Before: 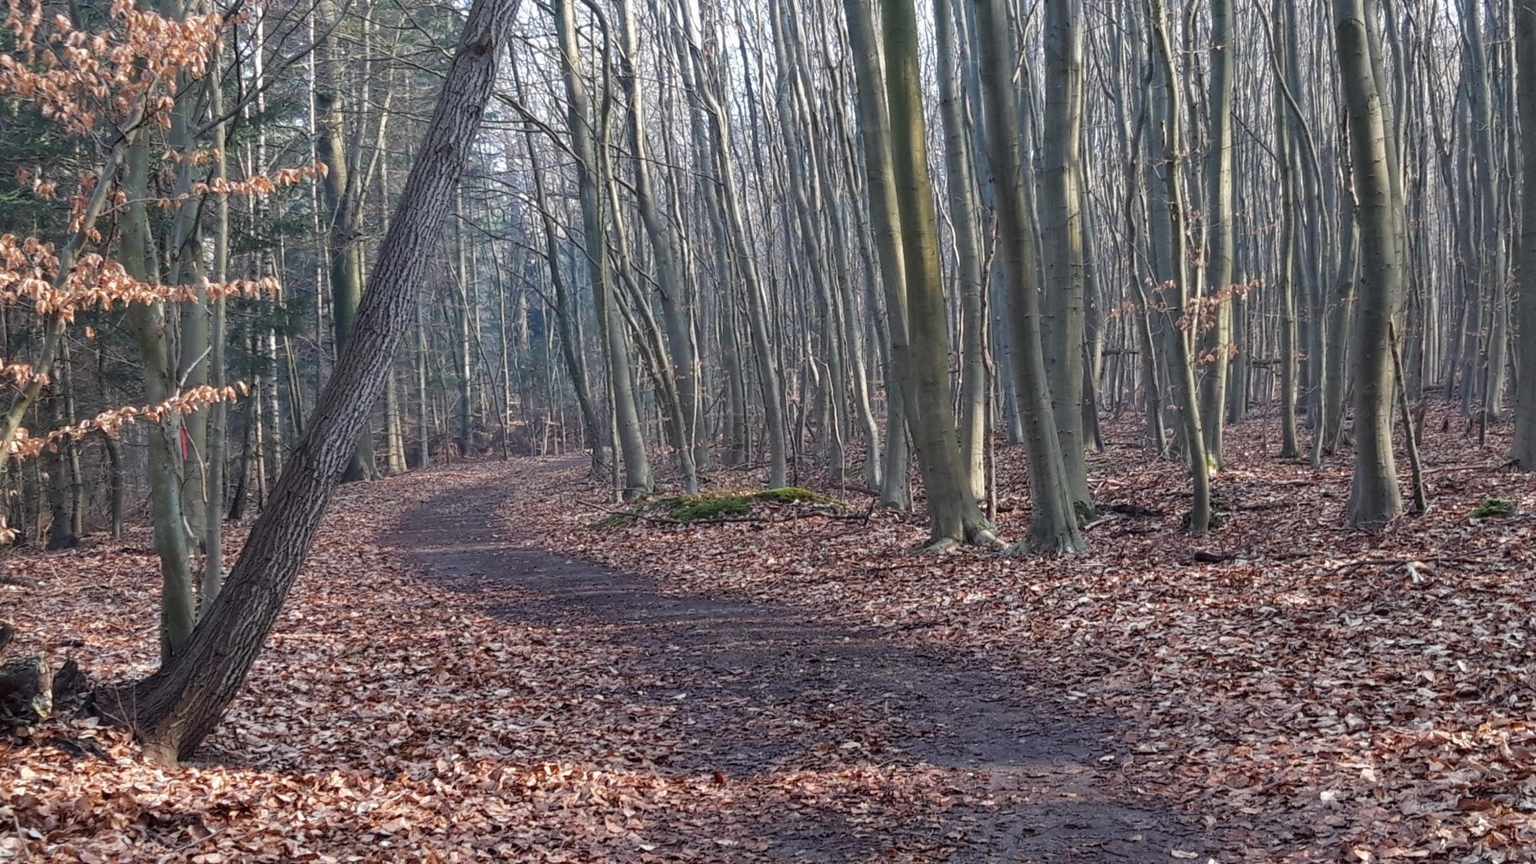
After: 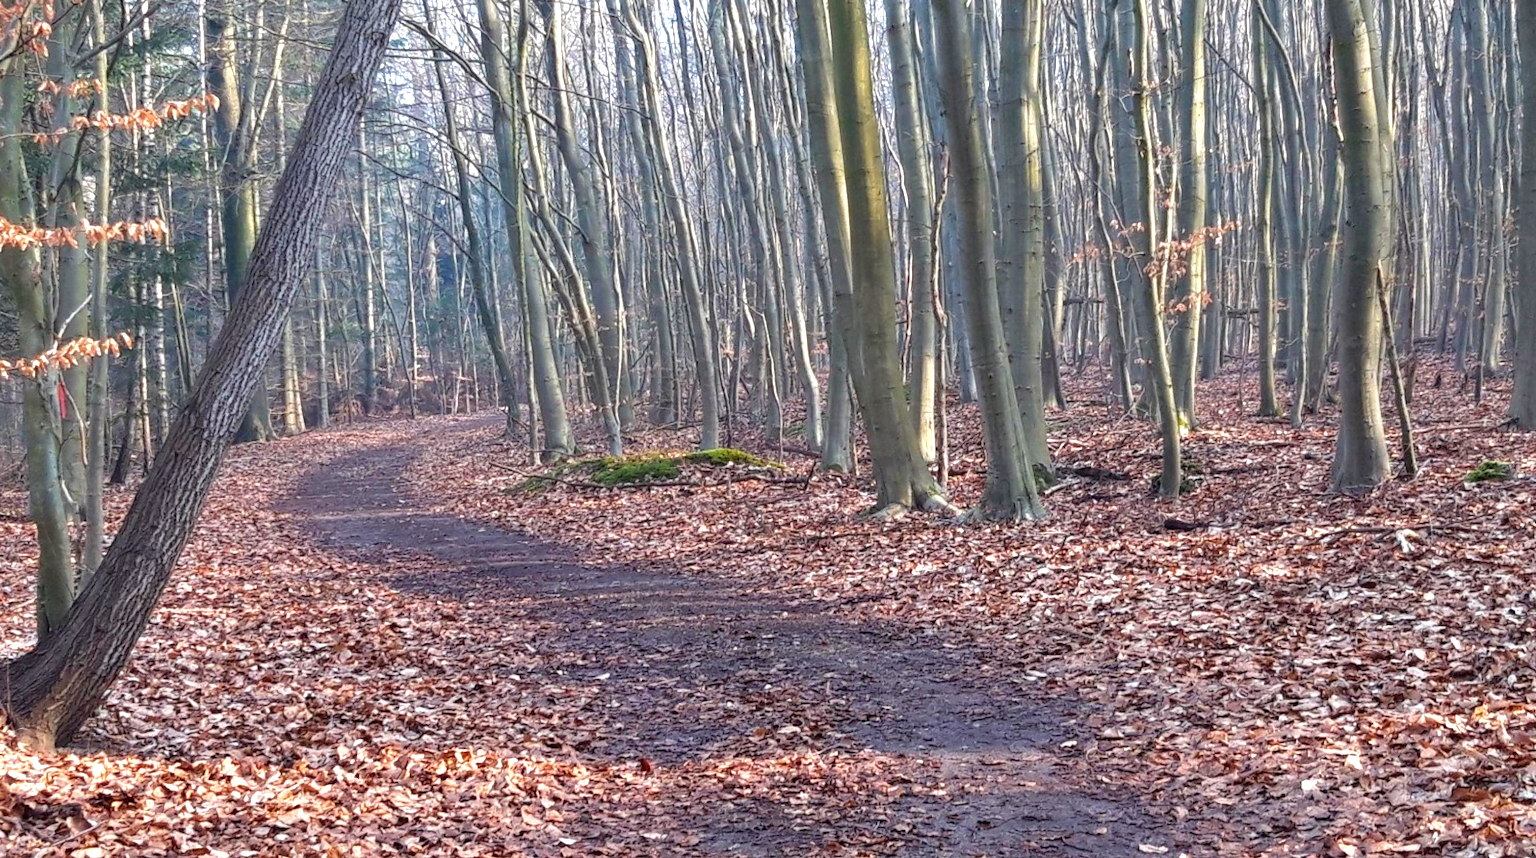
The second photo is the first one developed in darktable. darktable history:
color balance rgb: perceptual saturation grading › global saturation 19.388%, global vibrance 20%
crop and rotate: left 8.282%, top 8.871%
exposure: exposure 0.735 EV, compensate highlight preservation false
